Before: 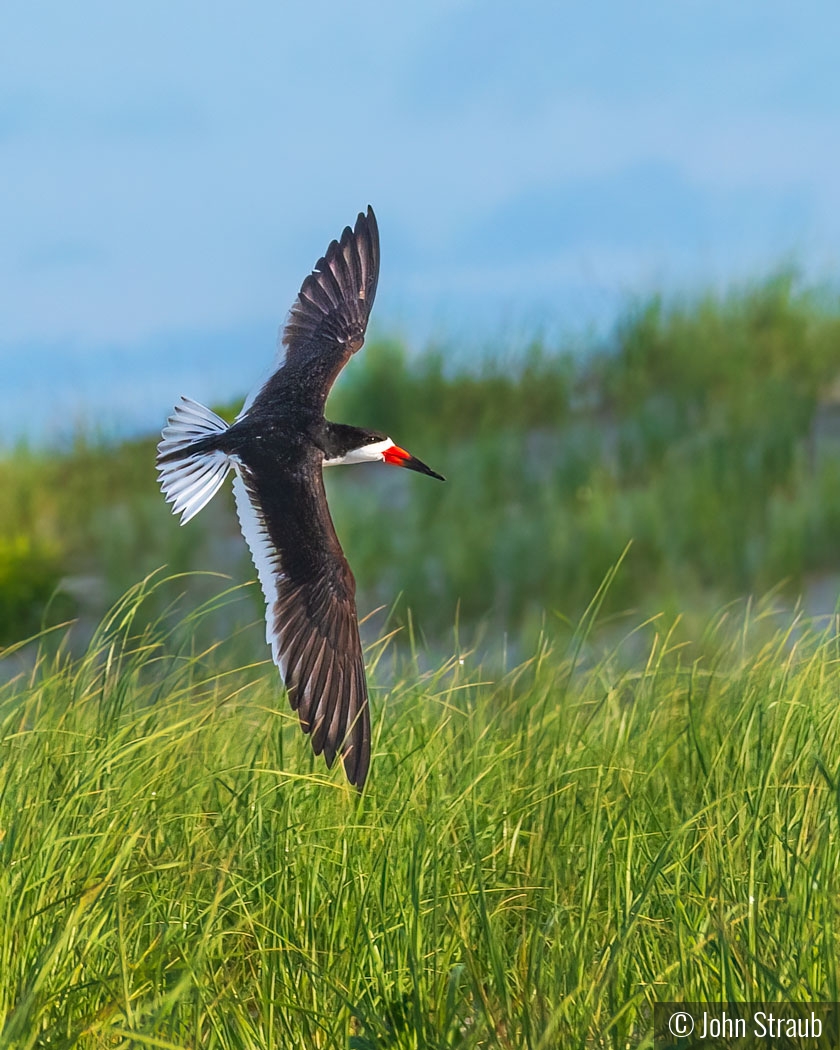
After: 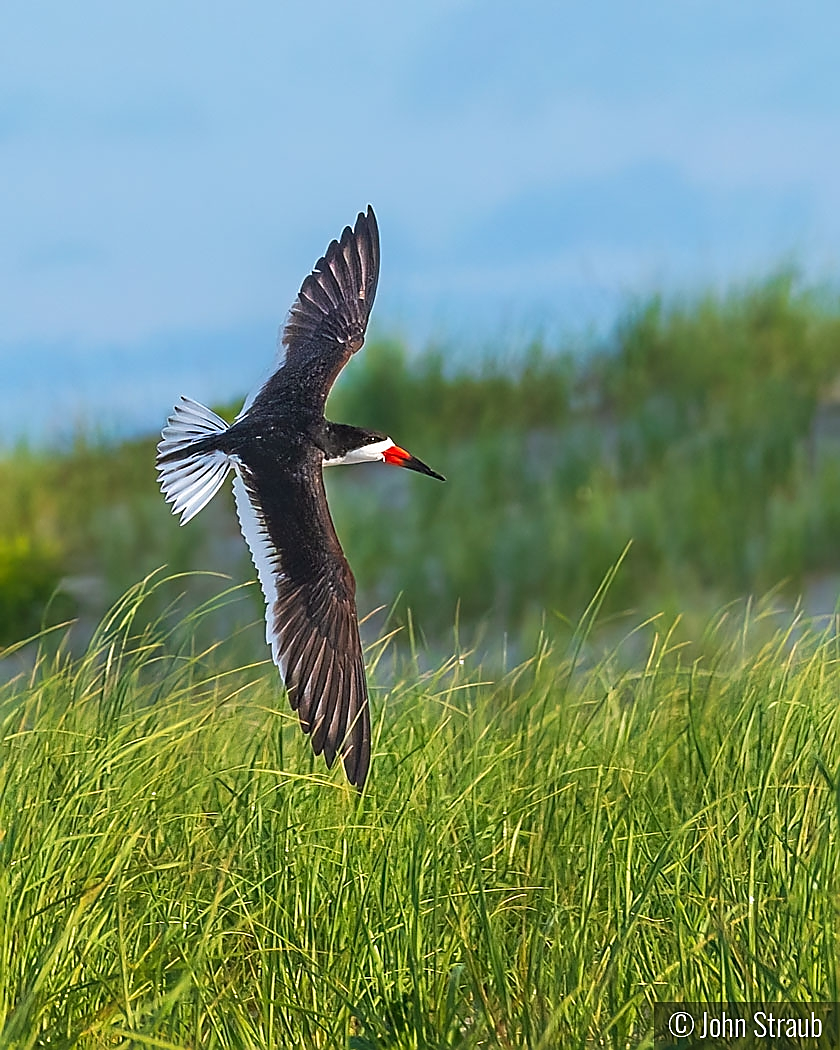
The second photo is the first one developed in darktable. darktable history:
sharpen: radius 1.418, amount 1.232, threshold 0.777
